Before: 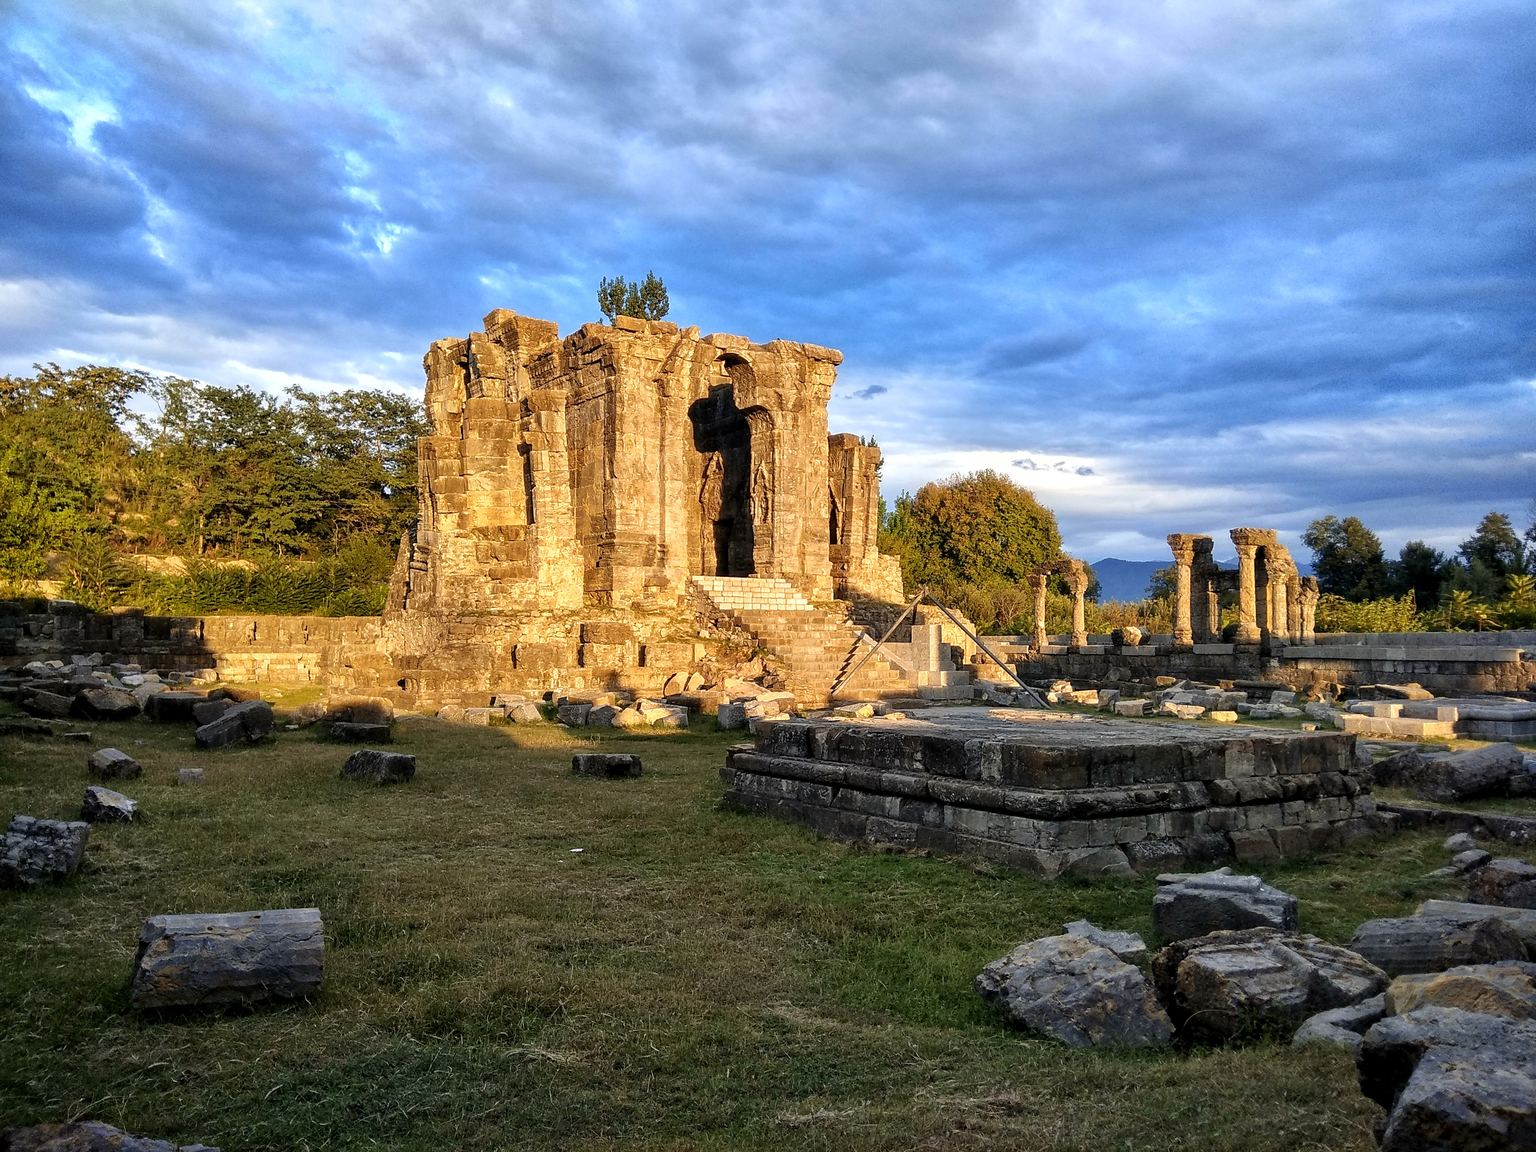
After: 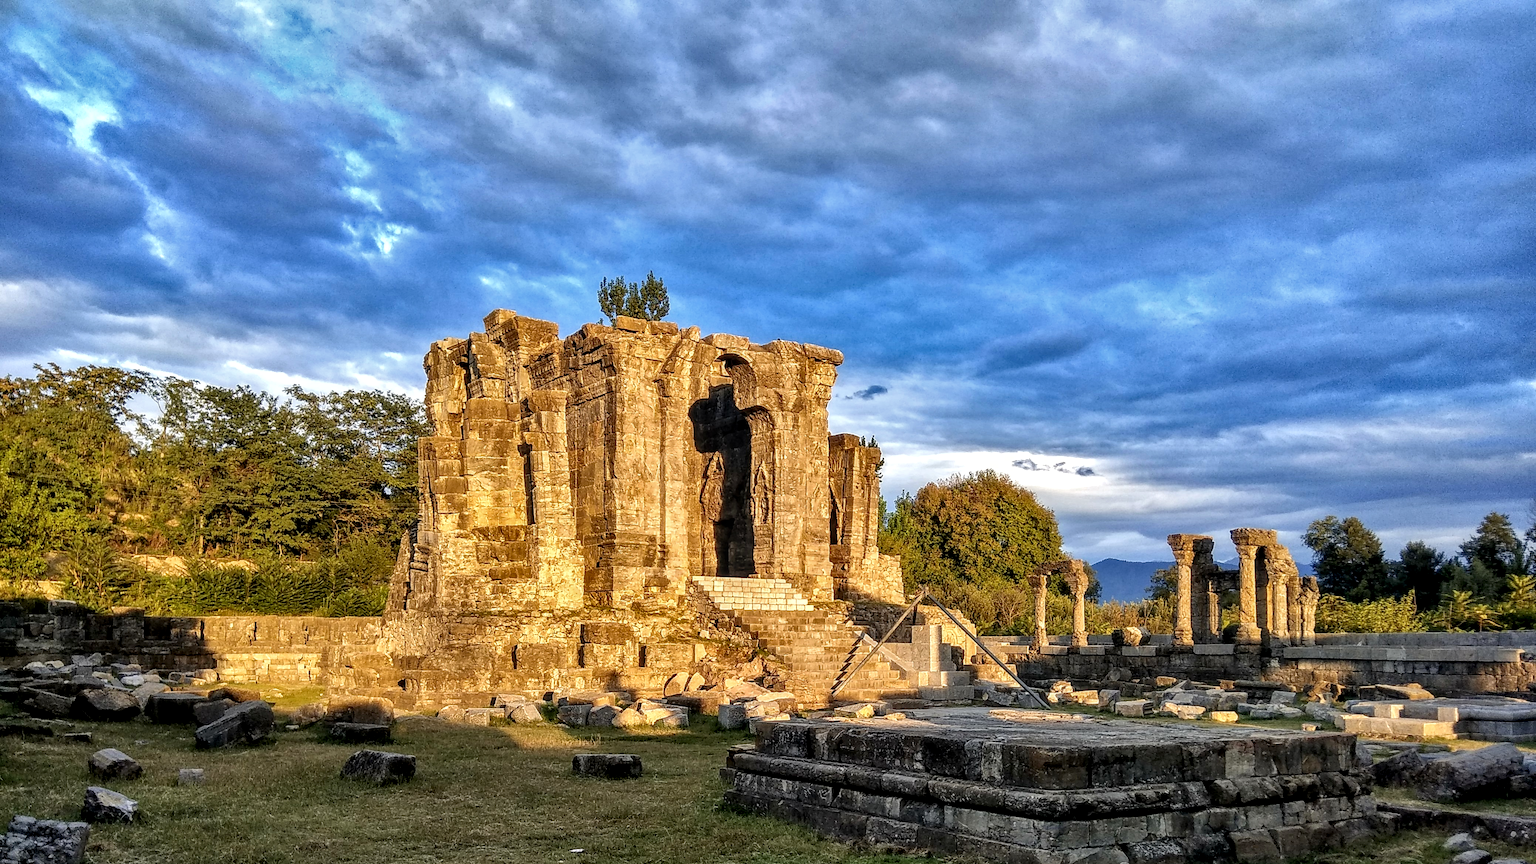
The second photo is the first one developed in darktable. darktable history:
crop: bottom 24.988%
exposure: black level correction 0.001, compensate highlight preservation false
shadows and highlights: shadows 30.63, highlights -63.22, shadows color adjustment 98%, highlights color adjustment 58.61%, soften with gaussian
local contrast: on, module defaults
